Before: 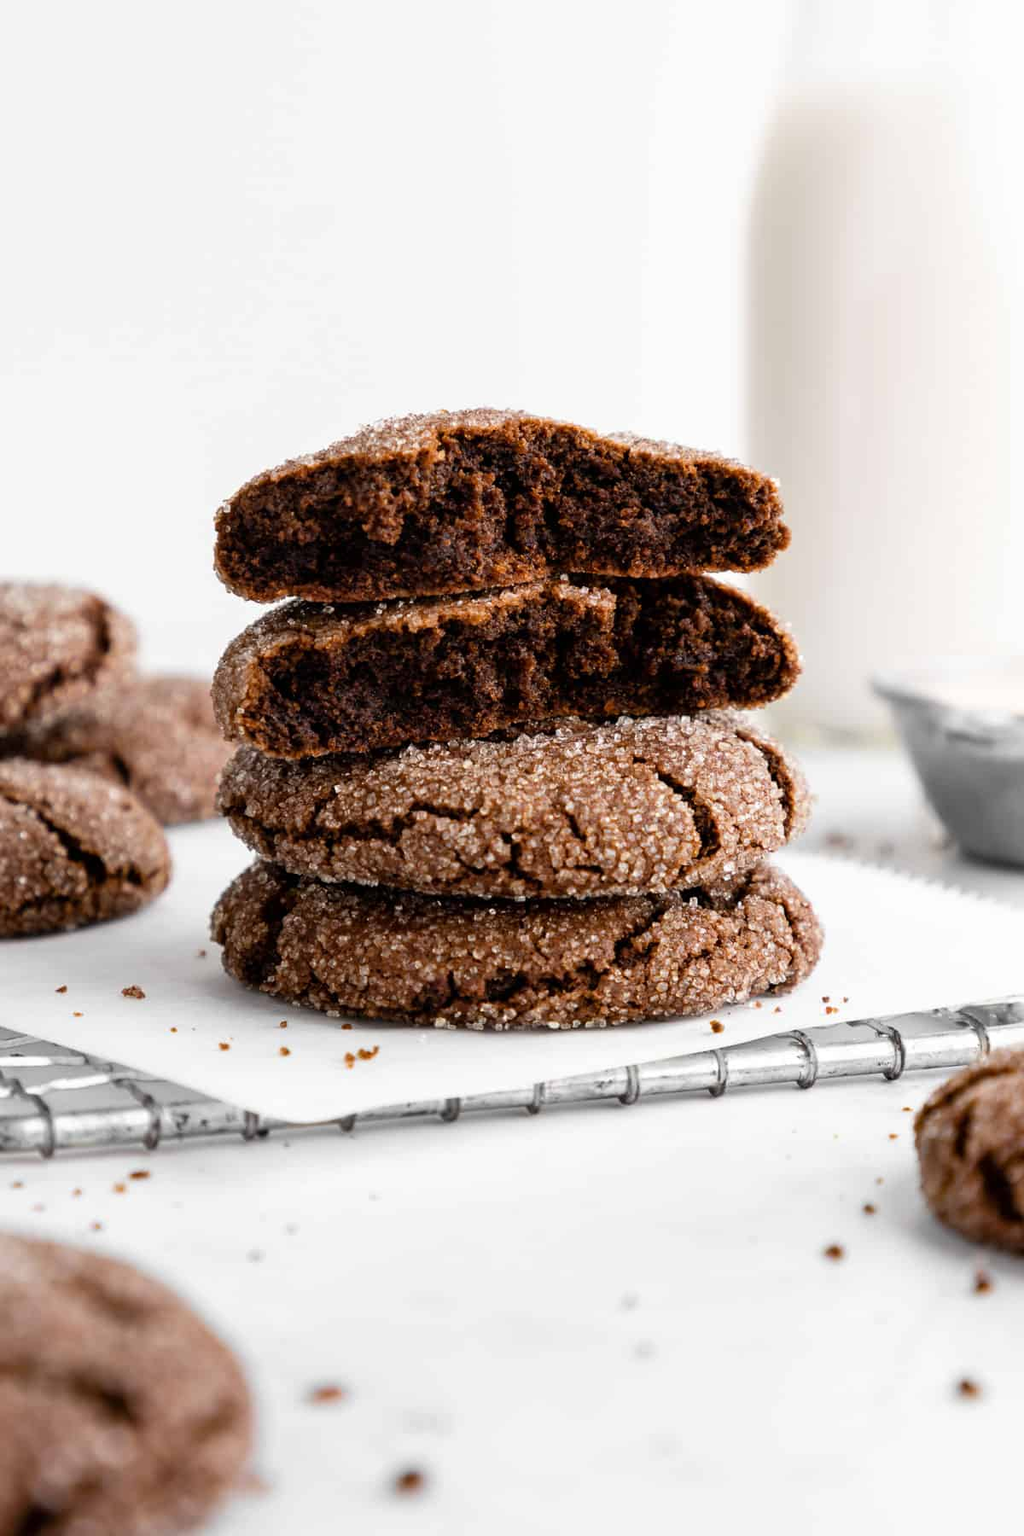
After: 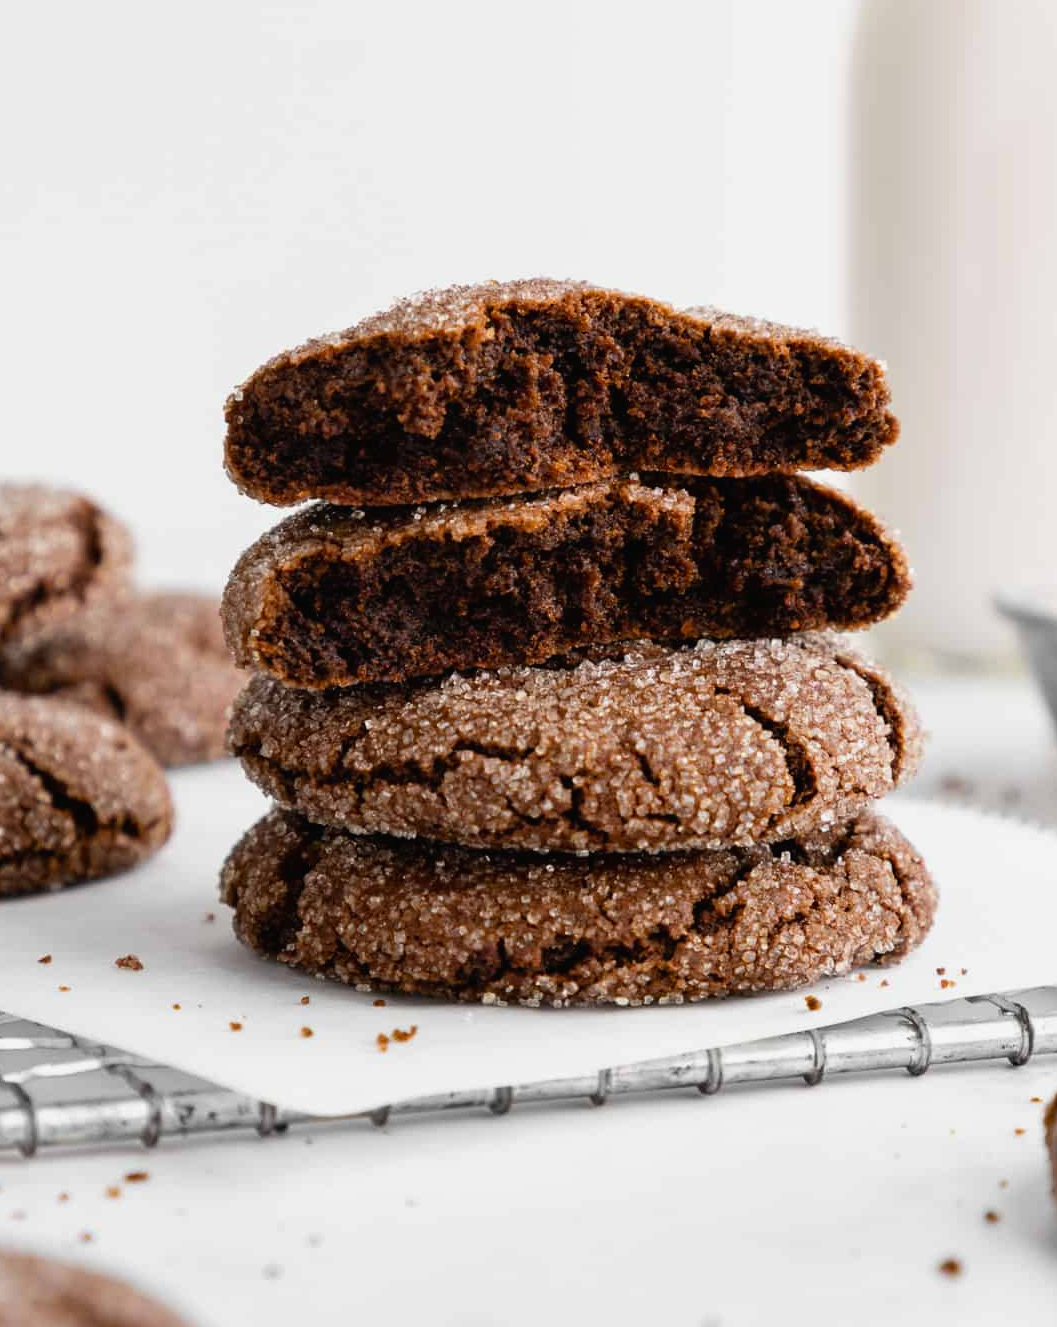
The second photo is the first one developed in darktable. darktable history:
crop and rotate: left 2.33%, top 11.155%, right 9.542%, bottom 15.069%
exposure: exposure -0.071 EV, compensate highlight preservation false
contrast brightness saturation: contrast -0.023, brightness -0.006, saturation 0.034
